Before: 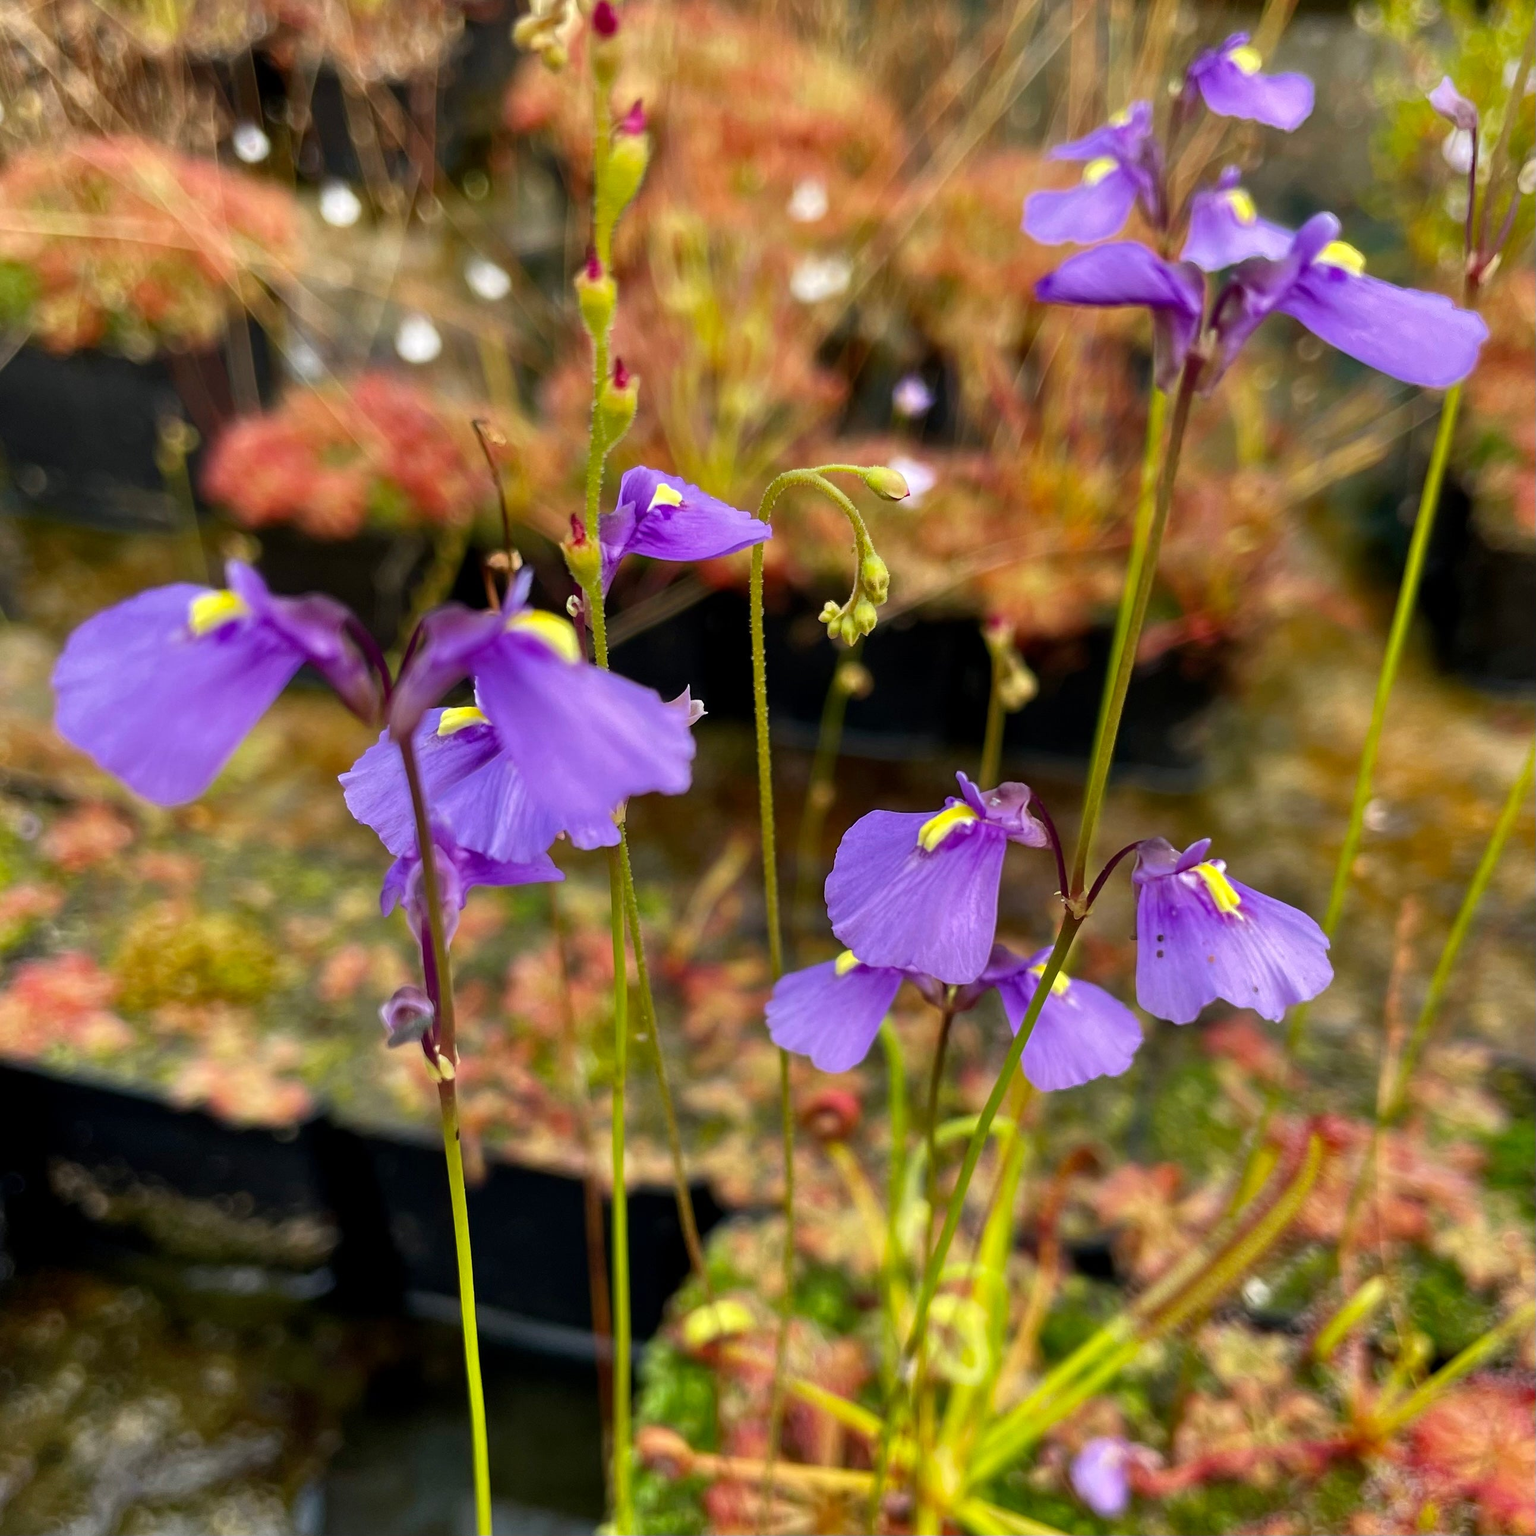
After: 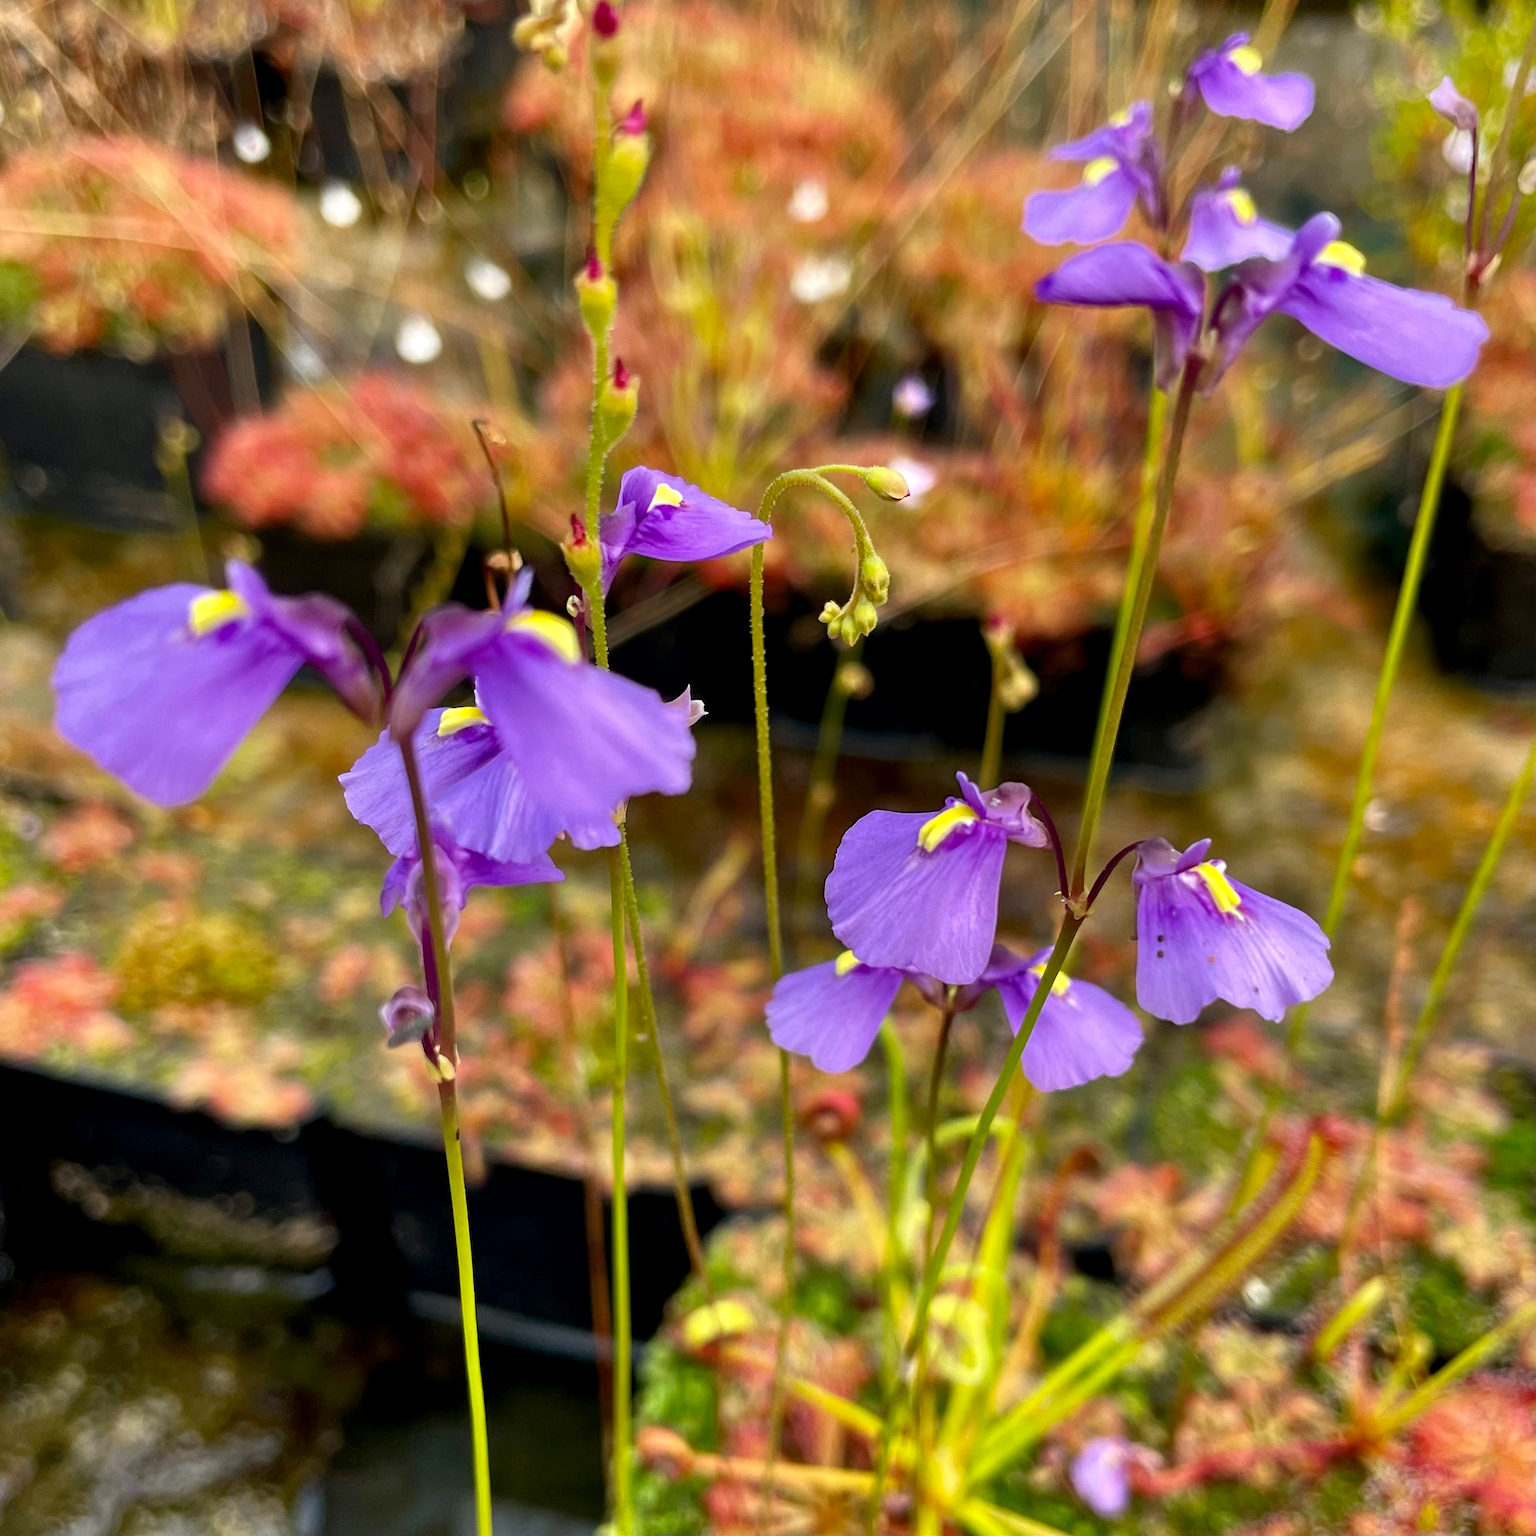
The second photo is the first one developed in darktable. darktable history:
exposure: black level correction 0.002, exposure 0.15 EV, compensate highlight preservation false
white balance: red 1.009, blue 0.985
